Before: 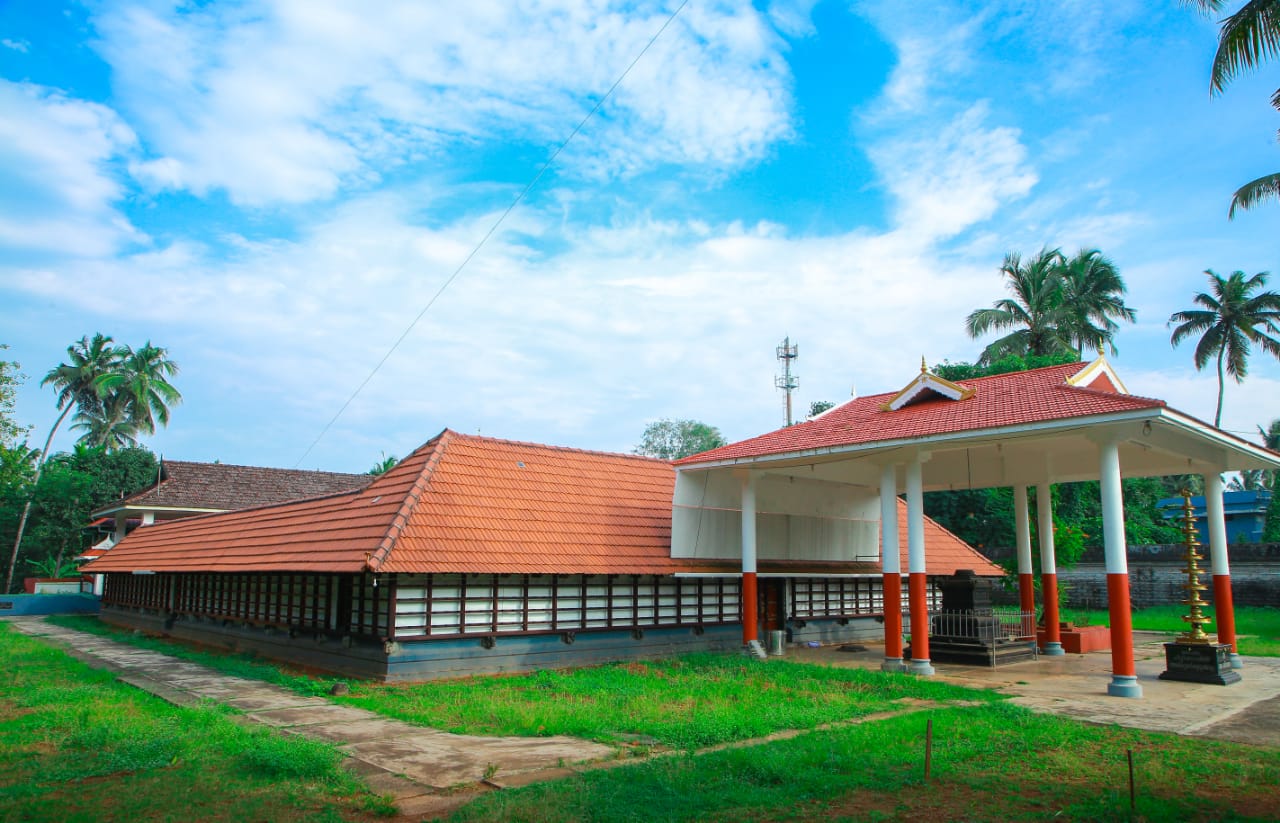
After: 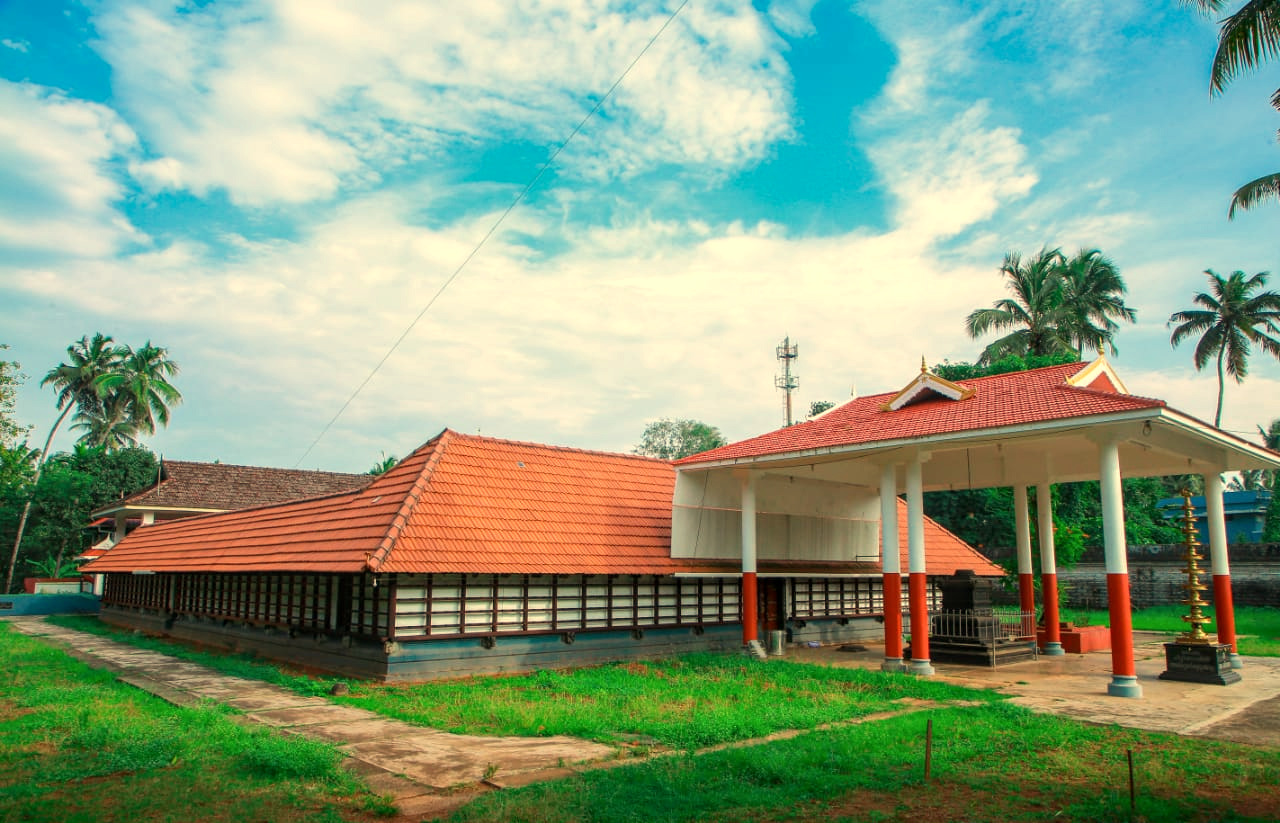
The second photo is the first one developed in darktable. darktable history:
local contrast: on, module defaults
white balance: red 1.138, green 0.996, blue 0.812
